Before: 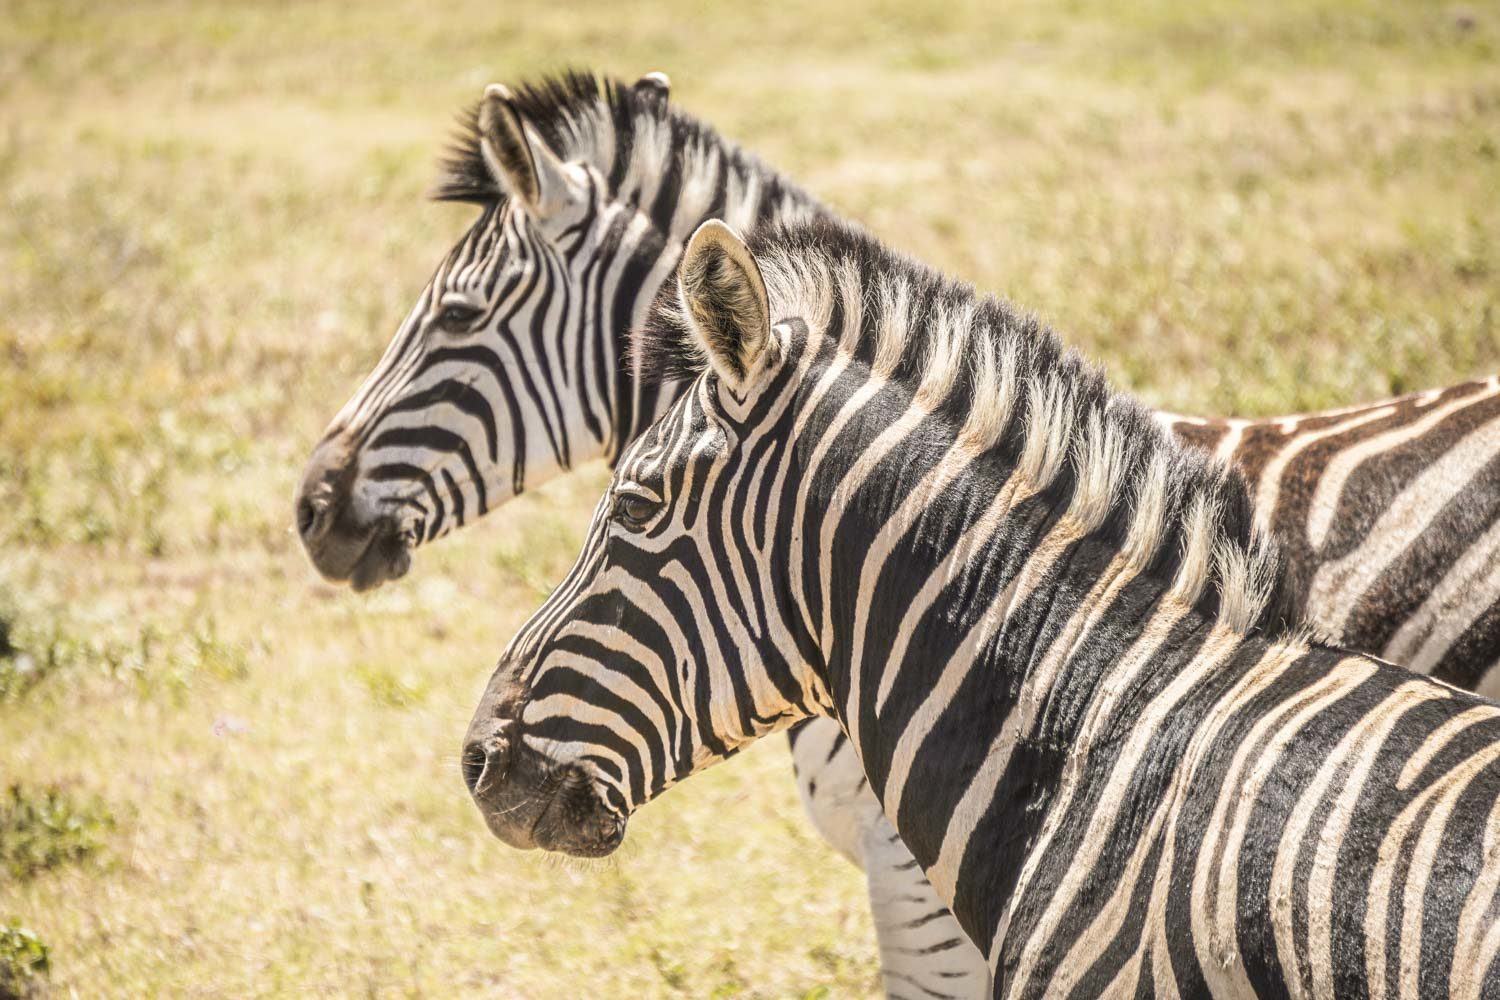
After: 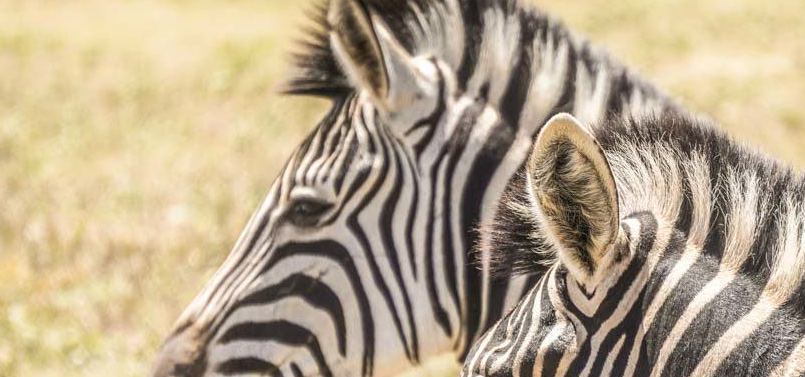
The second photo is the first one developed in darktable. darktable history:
crop: left 10.074%, top 10.696%, right 36.256%, bottom 51.589%
shadows and highlights: radius 92.71, shadows -15.07, white point adjustment 0.166, highlights 30.97, compress 48.59%, soften with gaussian
